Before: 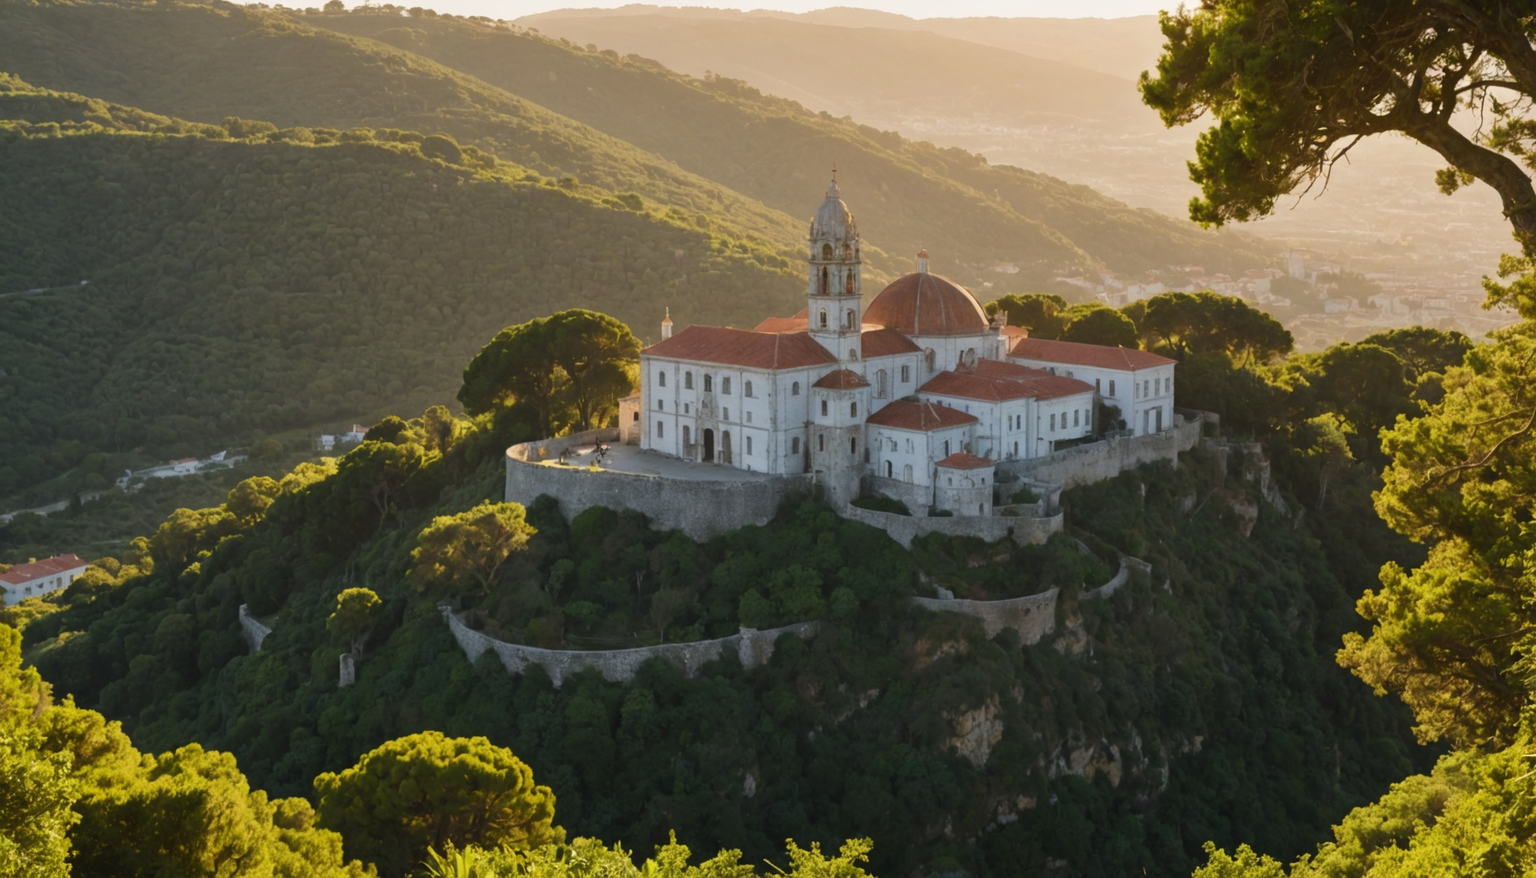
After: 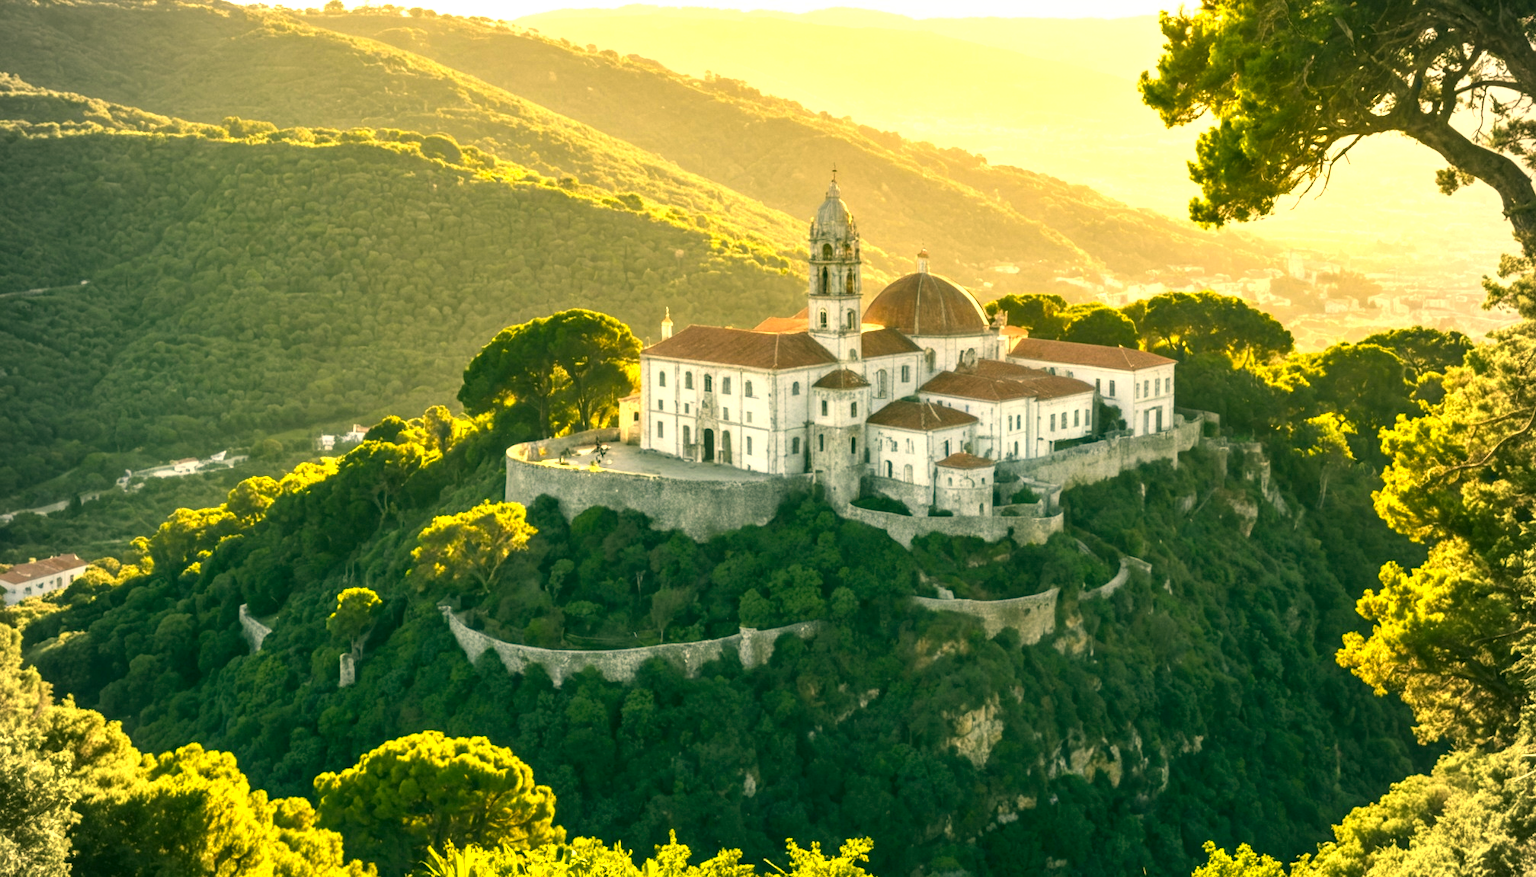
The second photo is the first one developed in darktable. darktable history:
color correction: highlights a* 5.62, highlights b* 33.57, shadows a* -25.86, shadows b* 4.02
local contrast: detail 150%
vignetting: on, module defaults
exposure: black level correction 0, exposure 1.2 EV, compensate highlight preservation false
